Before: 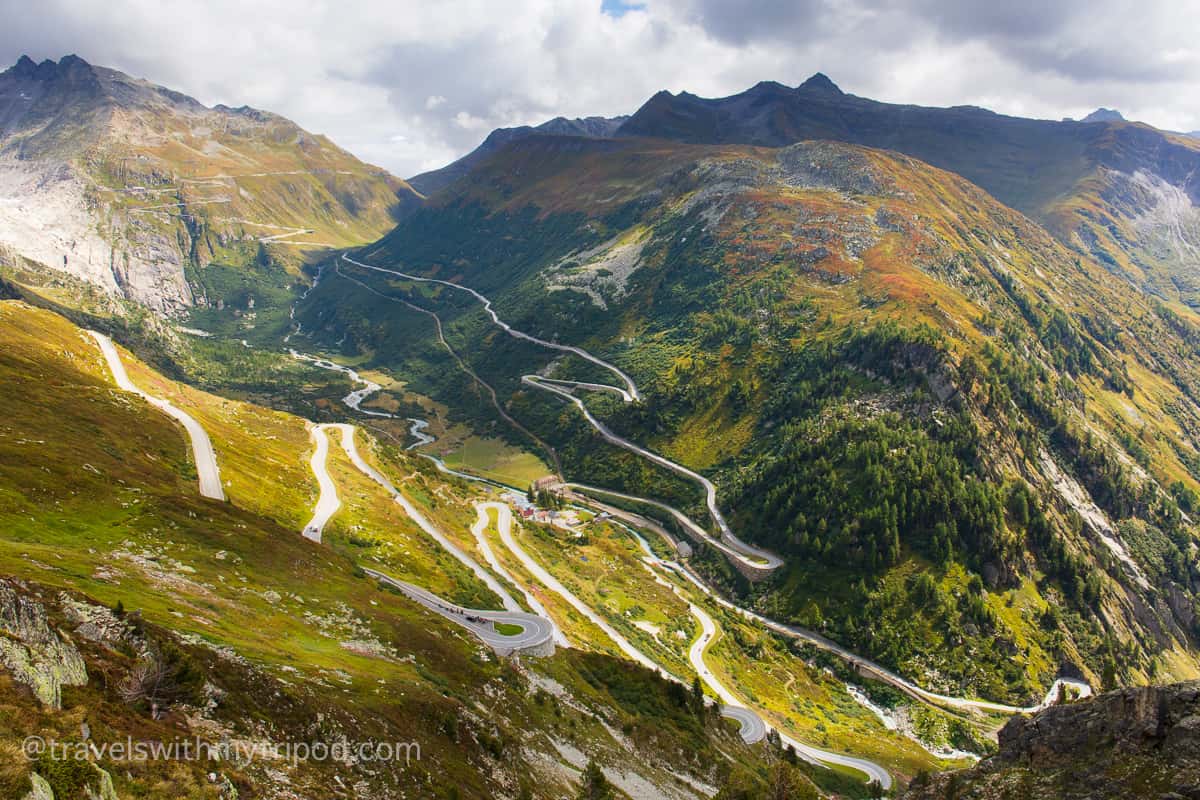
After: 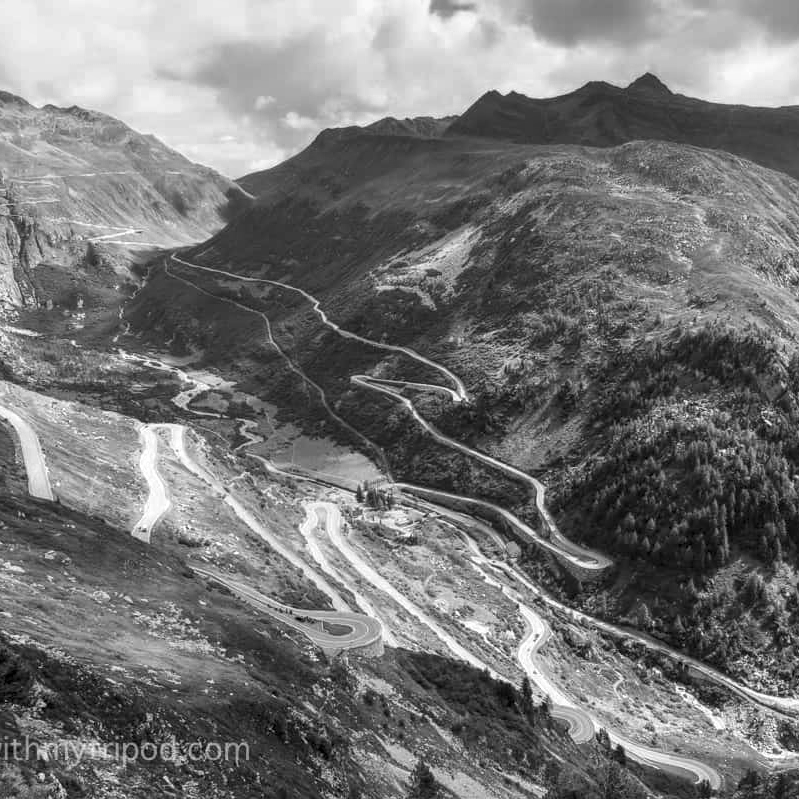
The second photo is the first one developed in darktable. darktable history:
crop and rotate: left 14.299%, right 19.069%
color zones: curves: ch0 [(0.002, 0.593) (0.143, 0.417) (0.285, 0.541) (0.455, 0.289) (0.608, 0.327) (0.727, 0.283) (0.869, 0.571) (1, 0.603)]; ch1 [(0, 0) (0.143, 0) (0.286, 0) (0.429, 0) (0.571, 0) (0.714, 0) (0.857, 0)]
local contrast: on, module defaults
